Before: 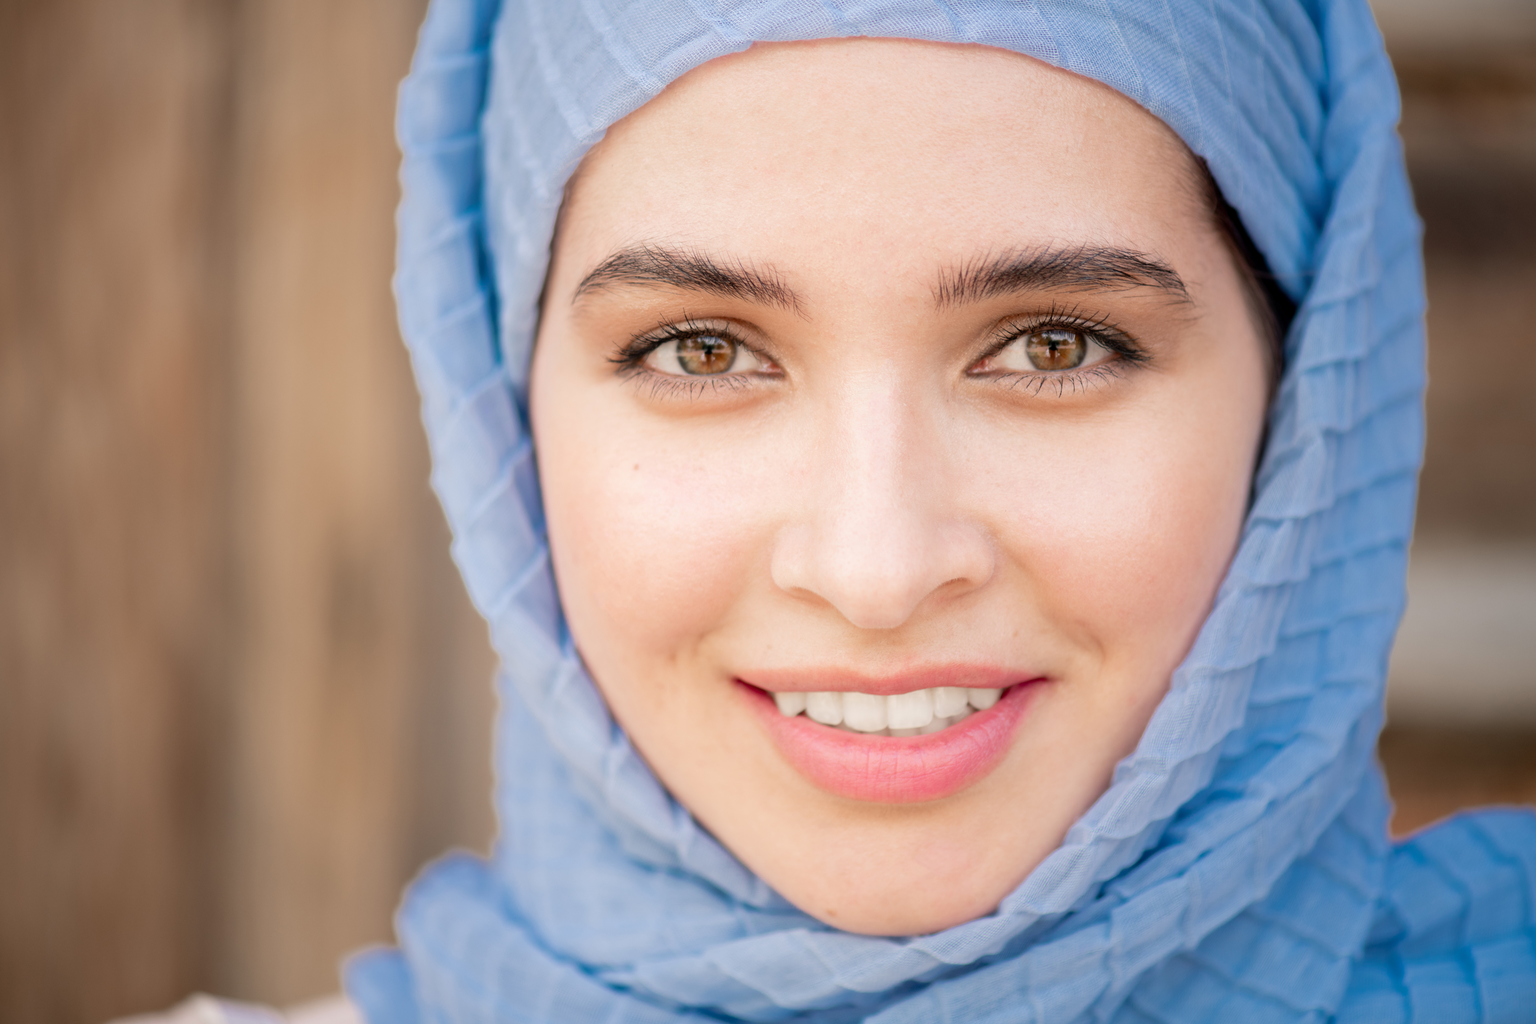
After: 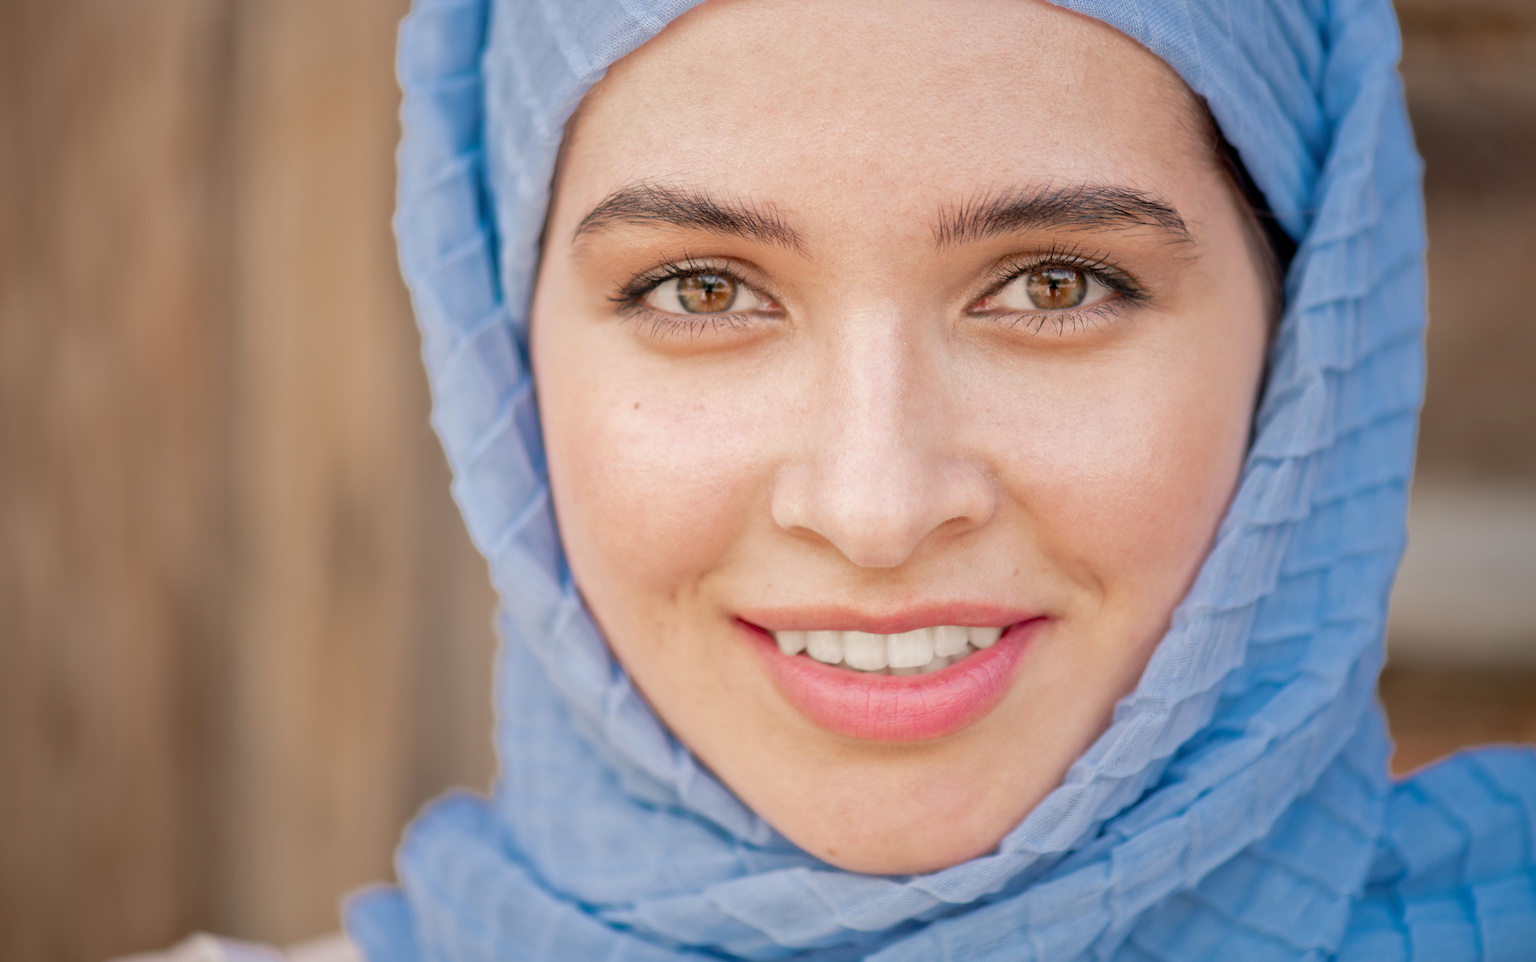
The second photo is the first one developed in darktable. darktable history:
crop and rotate: top 6.023%
shadows and highlights: on, module defaults
